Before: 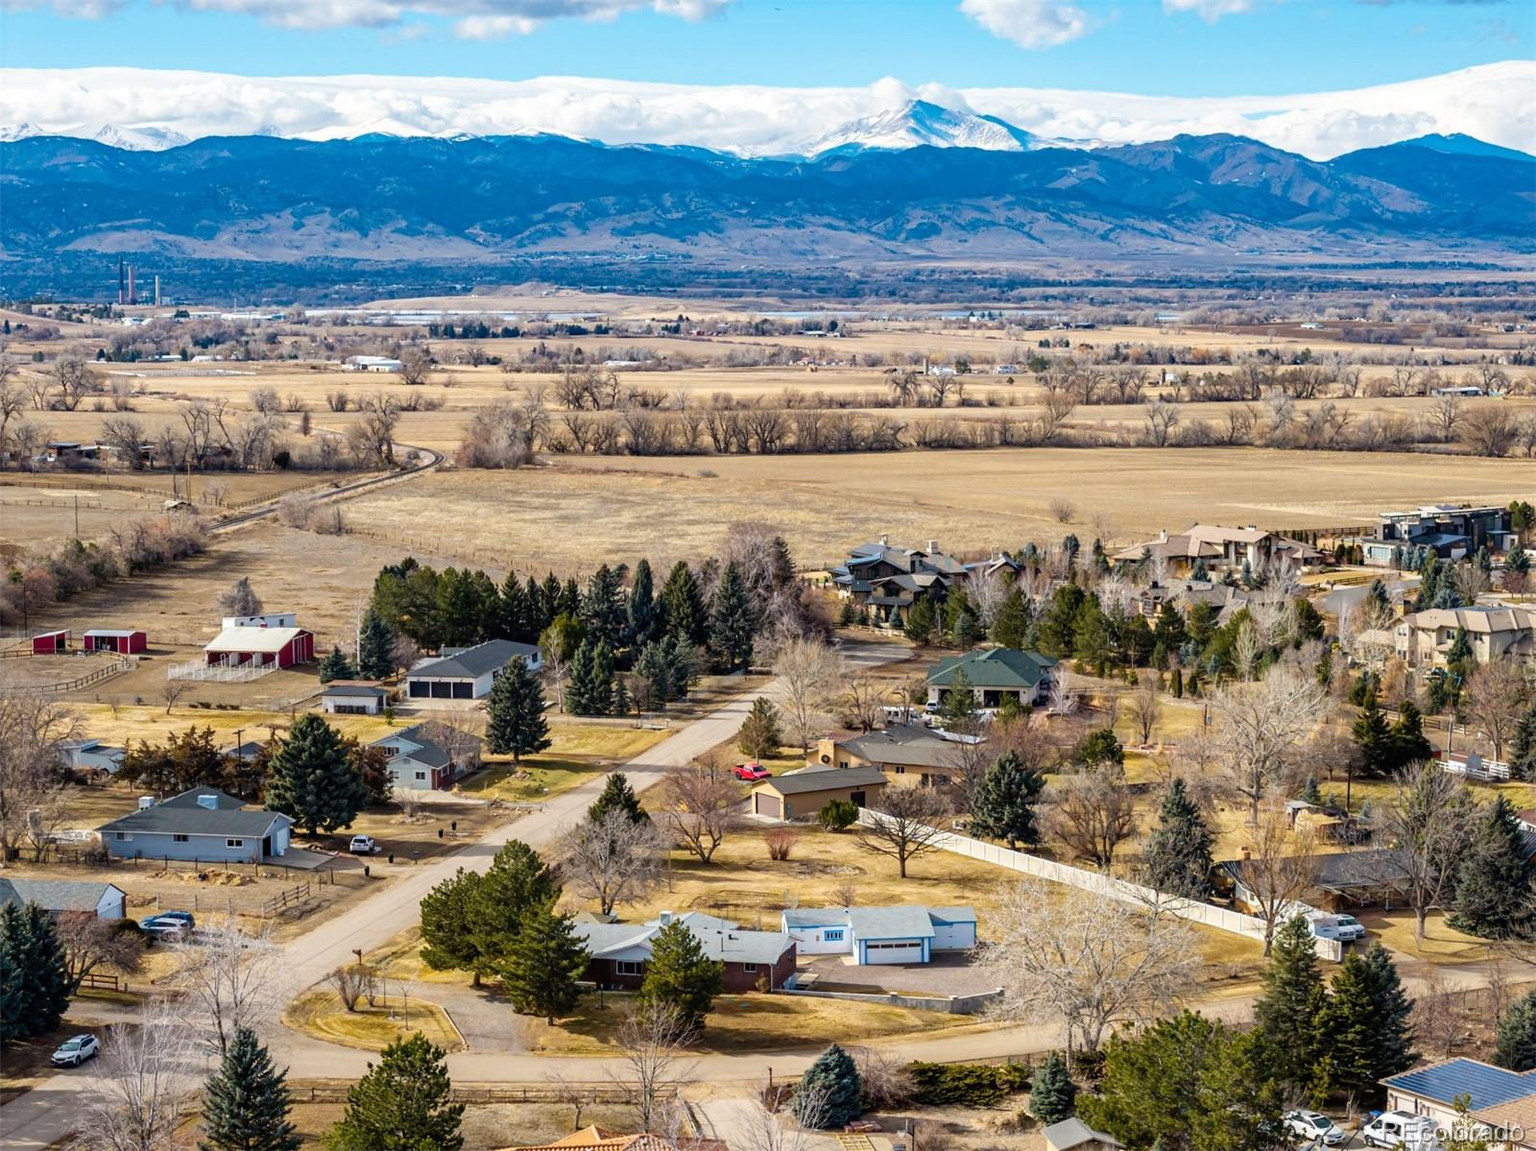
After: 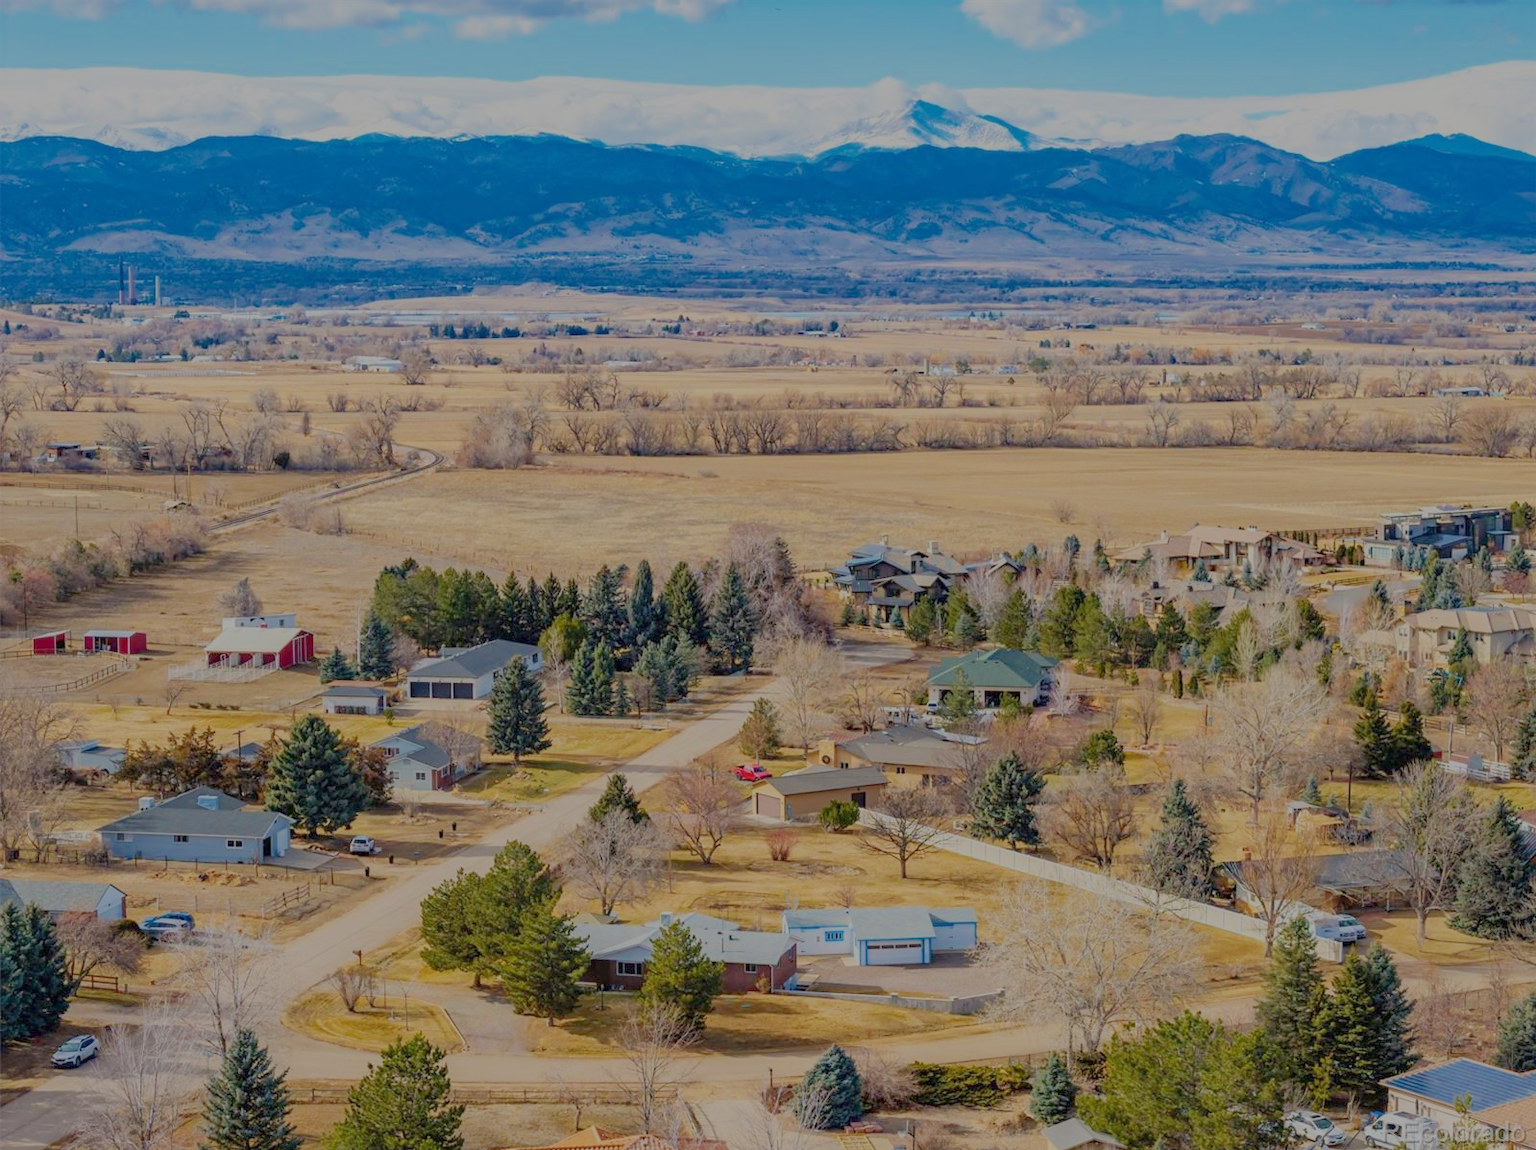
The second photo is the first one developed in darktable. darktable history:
filmic rgb: black relative exposure -16 EV, white relative exposure 8 EV, threshold 3 EV, hardness 4.17, latitude 50%, contrast 0.5, color science v5 (2021), contrast in shadows safe, contrast in highlights safe, enable highlight reconstruction true
